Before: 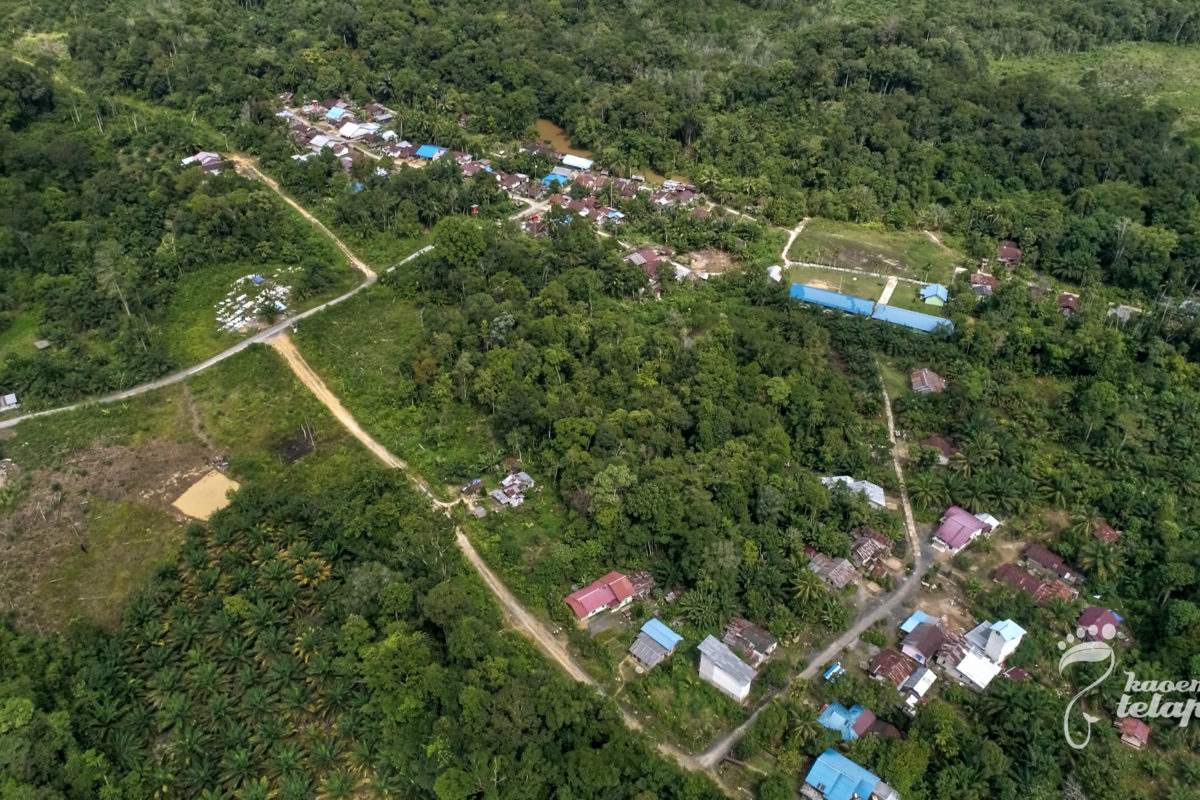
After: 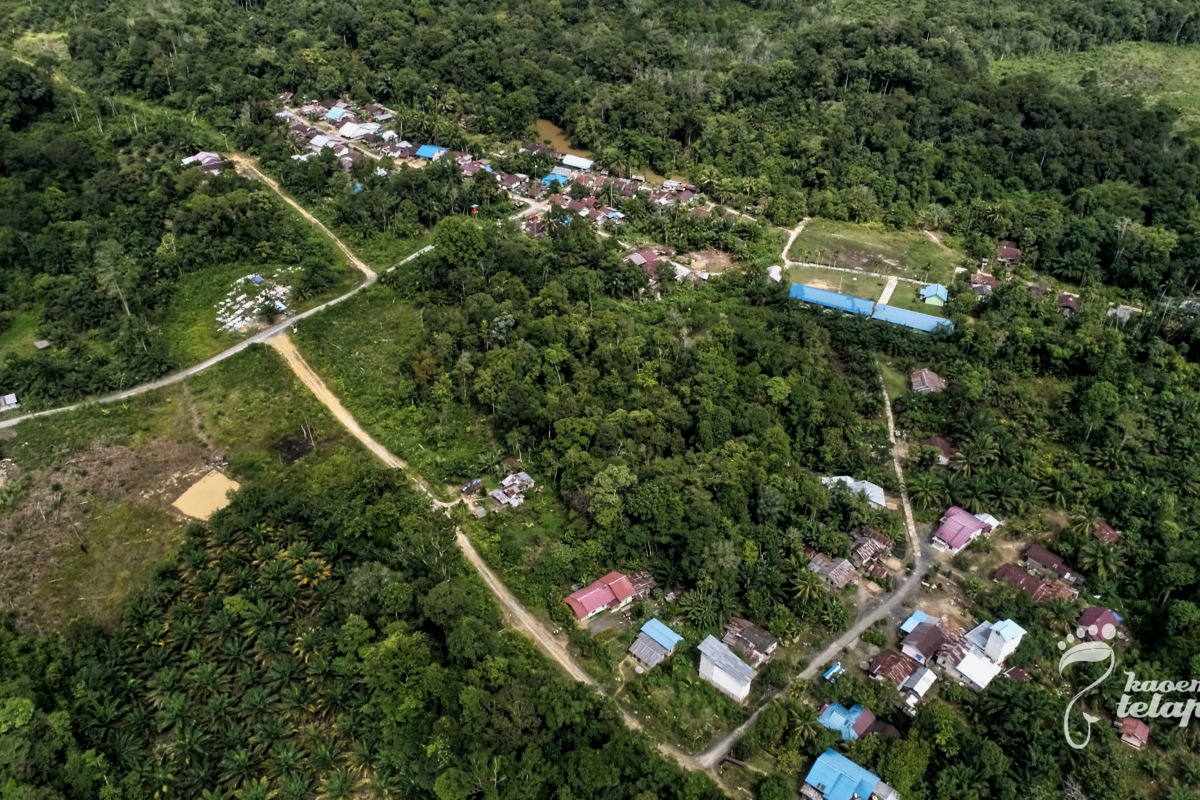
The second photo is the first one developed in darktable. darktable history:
filmic rgb: black relative exposure -8.07 EV, white relative exposure 3 EV, hardness 5.35, contrast 1.25
haze removal: strength 0.02, distance 0.25, compatibility mode true, adaptive false
